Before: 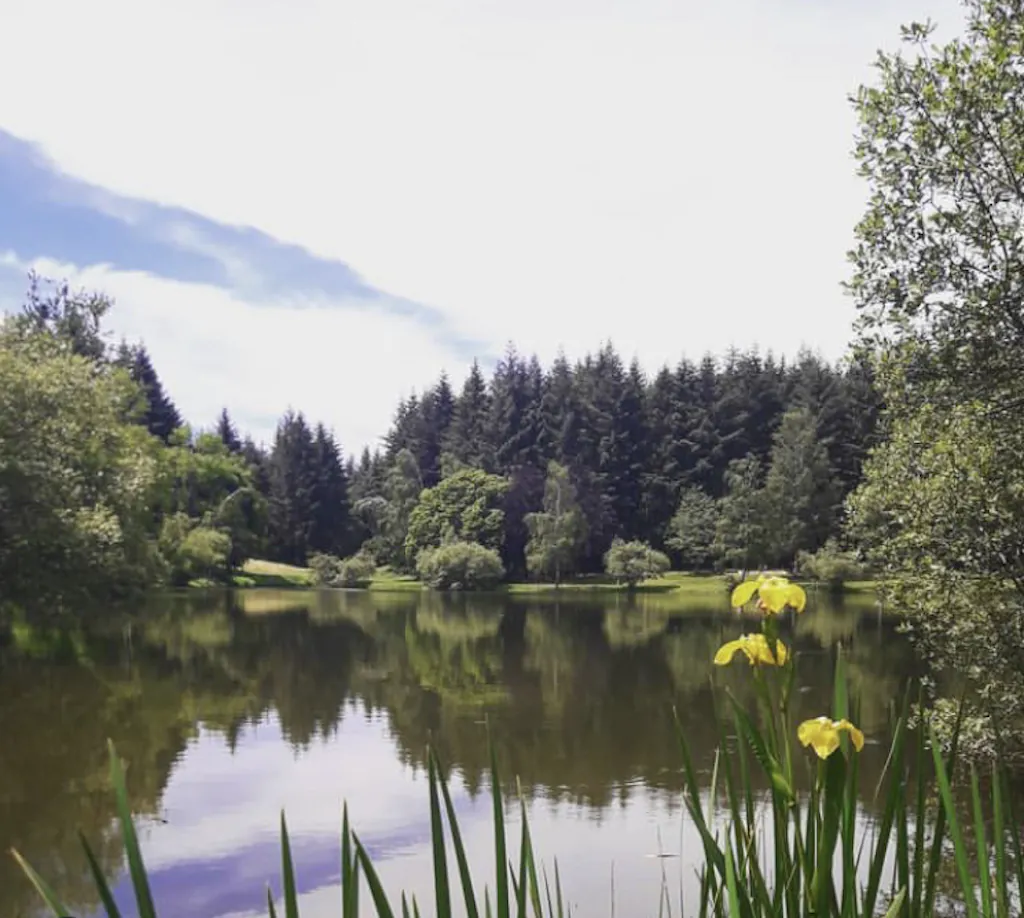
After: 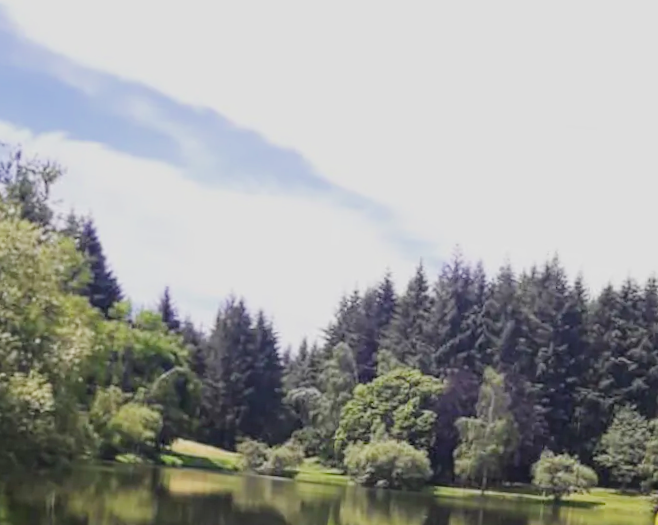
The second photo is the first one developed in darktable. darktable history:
crop and rotate: angle -4.99°, left 2.122%, top 6.945%, right 27.566%, bottom 30.519%
exposure: exposure 0.559 EV, compensate highlight preservation false
filmic rgb: black relative exposure -7.65 EV, white relative exposure 4.56 EV, hardness 3.61
